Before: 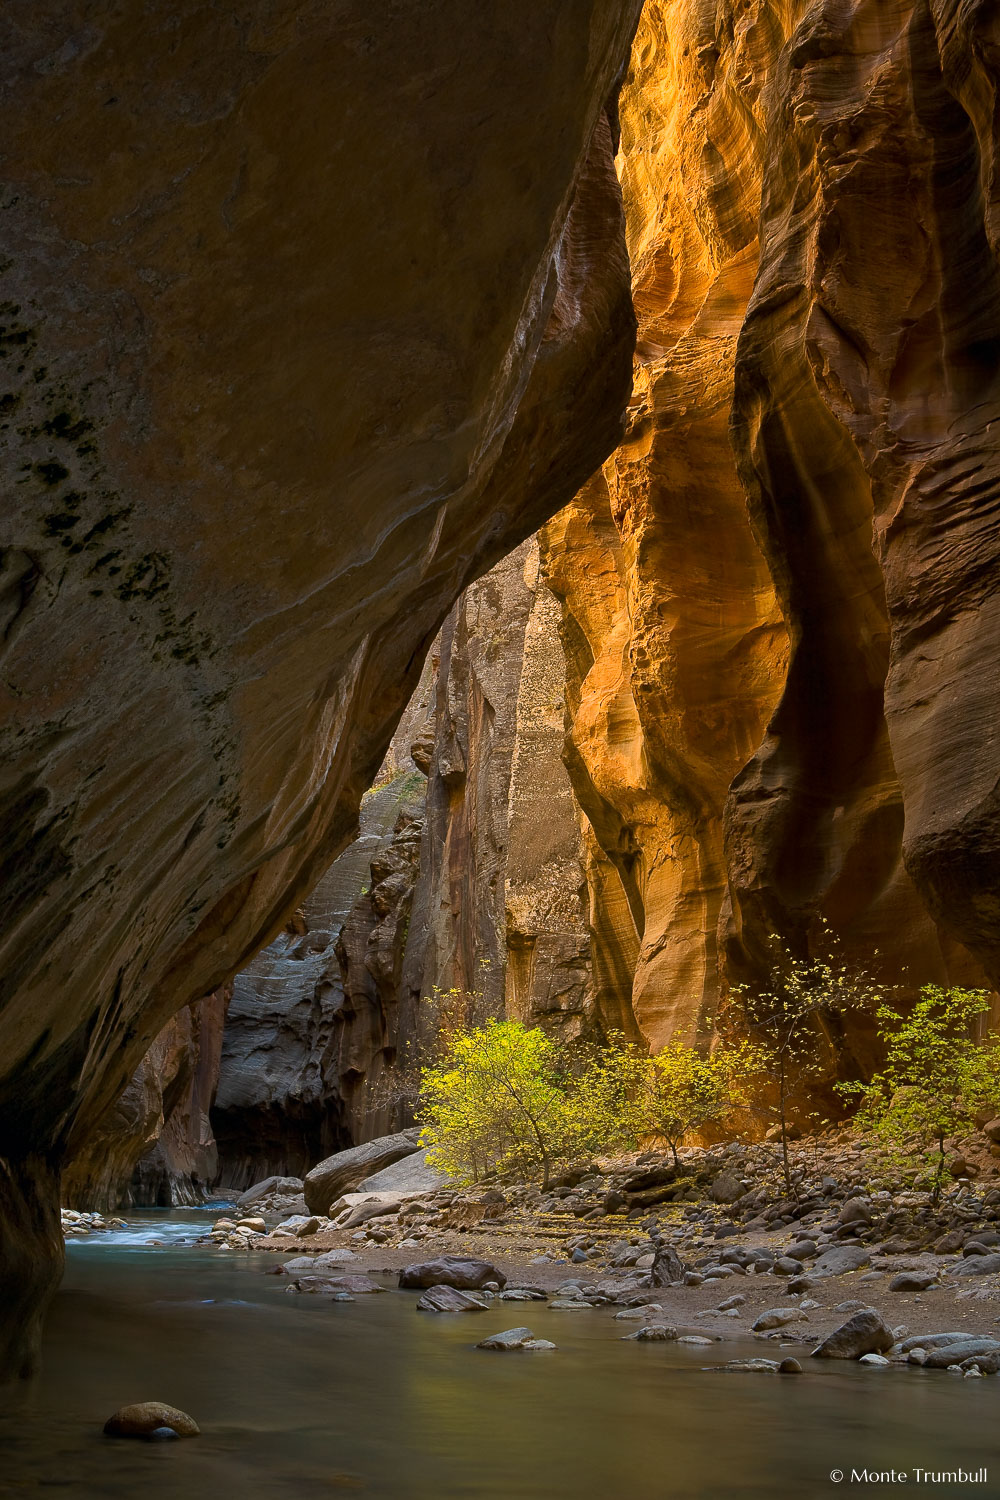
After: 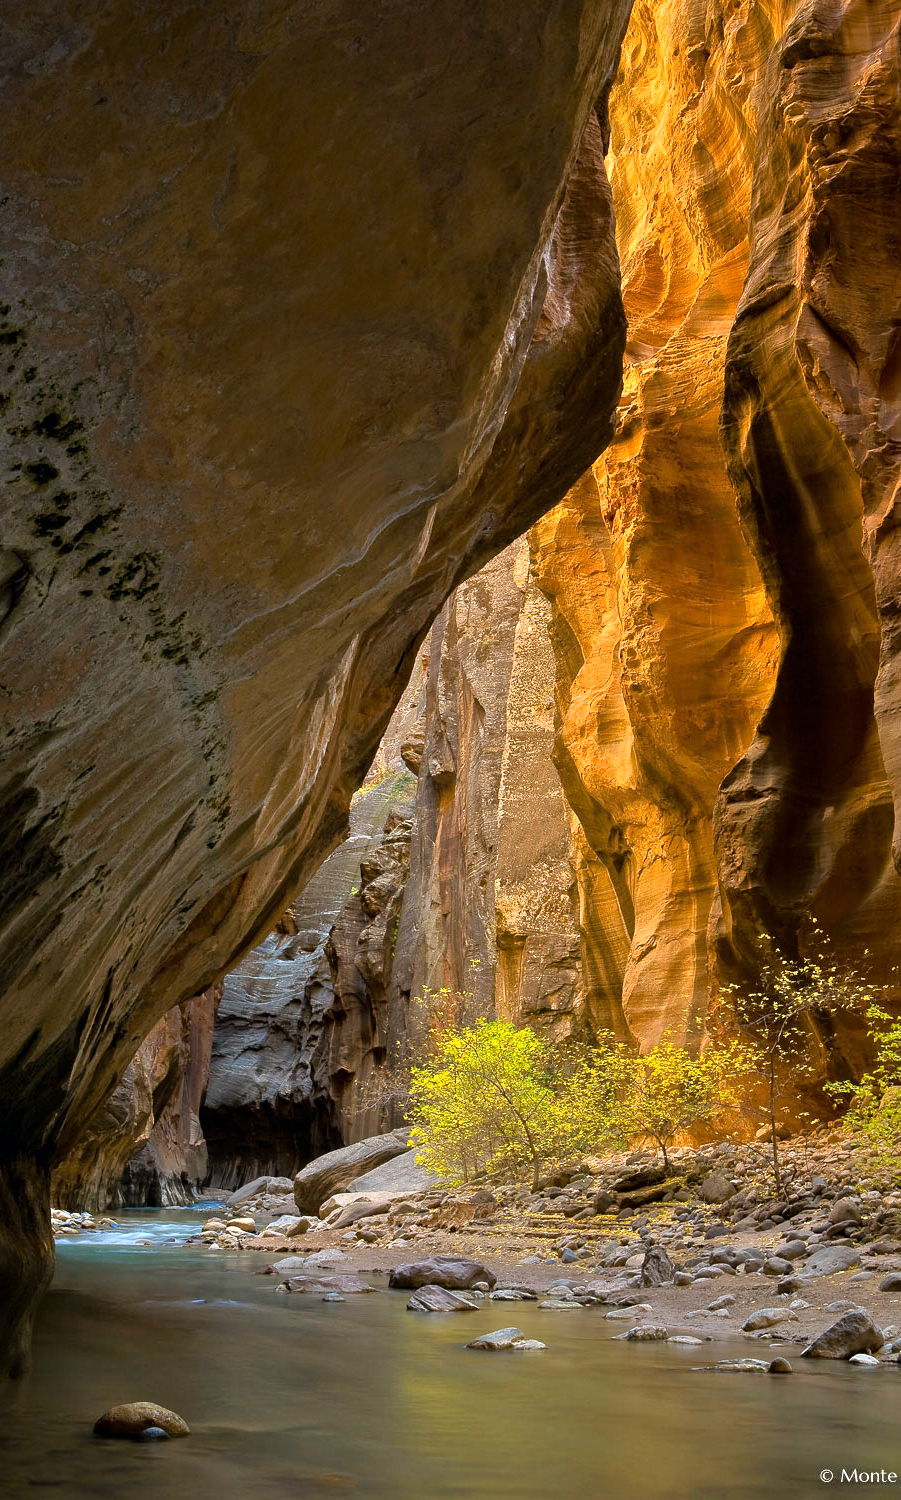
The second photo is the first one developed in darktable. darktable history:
crop and rotate: left 1.088%, right 8.807%
tone equalizer: -7 EV 0.15 EV, -6 EV 0.6 EV, -5 EV 1.15 EV, -4 EV 1.33 EV, -3 EV 1.15 EV, -2 EV 0.6 EV, -1 EV 0.15 EV, mask exposure compensation -0.5 EV
